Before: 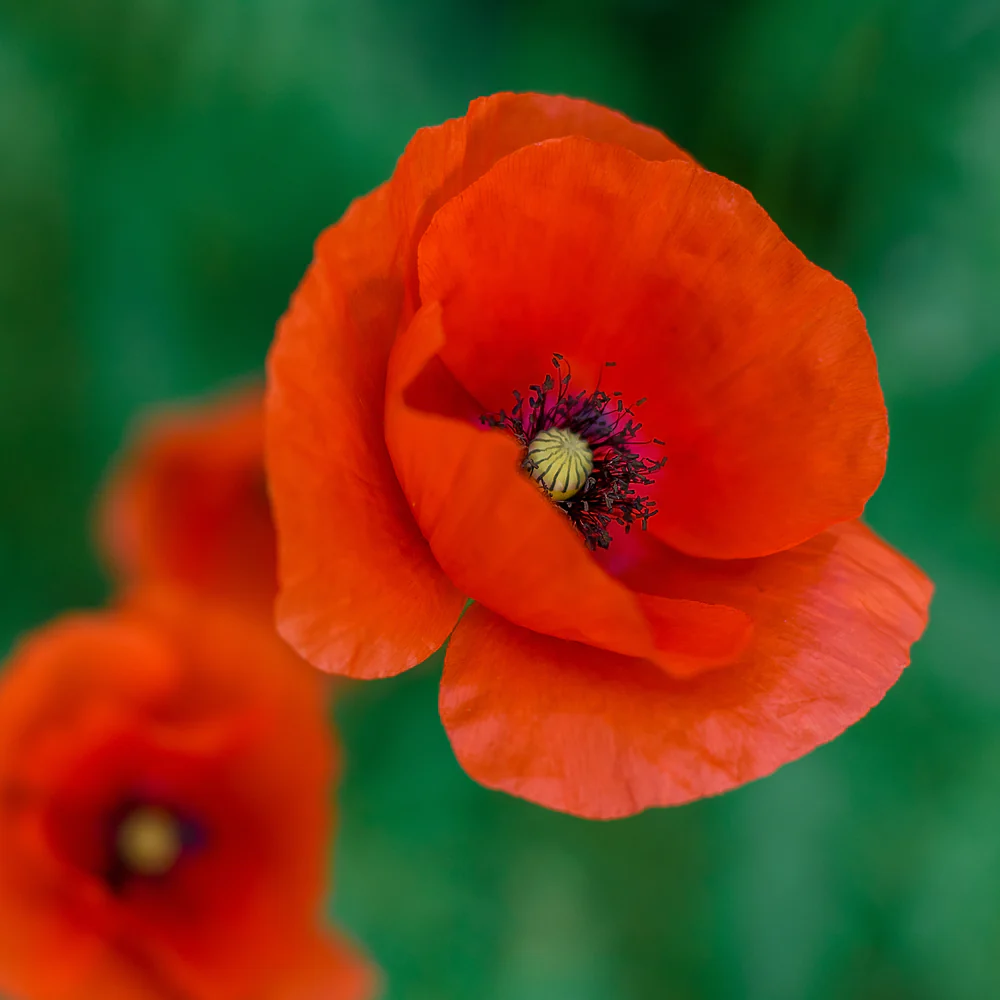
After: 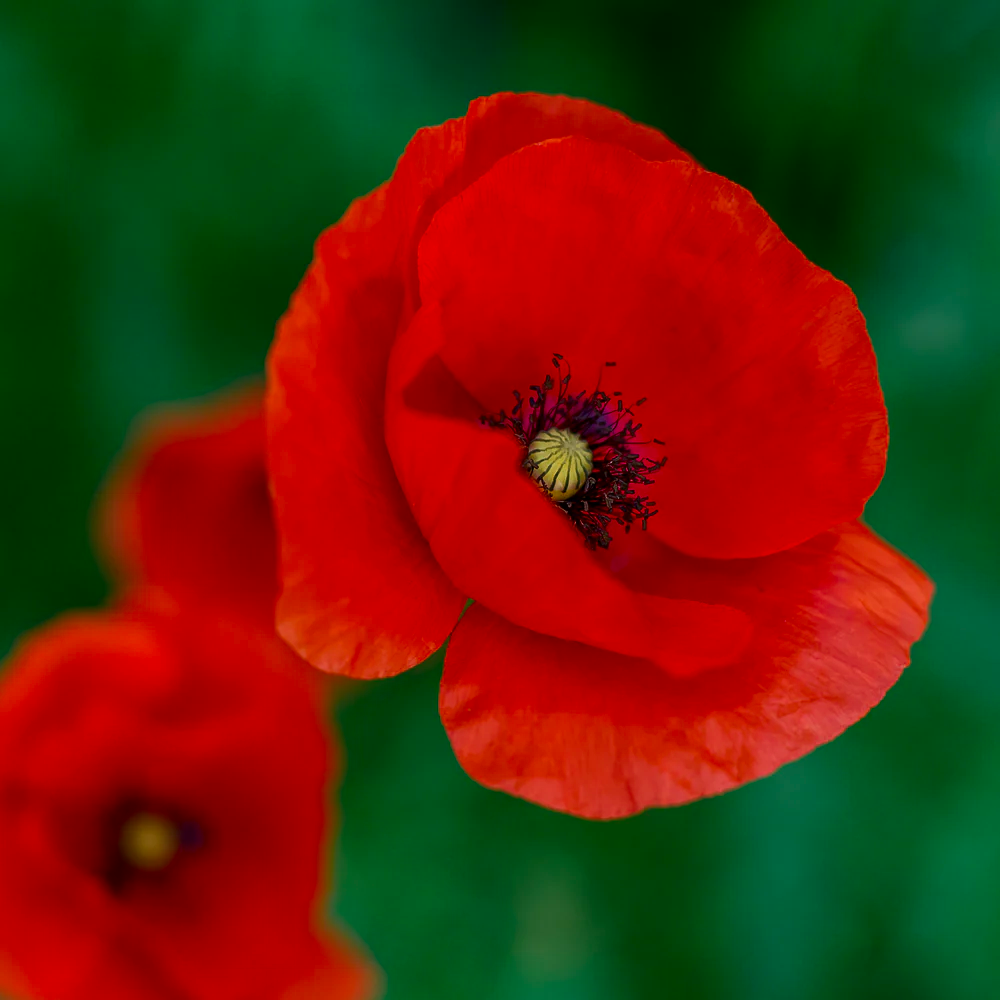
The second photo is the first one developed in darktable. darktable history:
color correction: highlights b* 0.012, saturation 1.07
contrast brightness saturation: contrast 0.069, brightness -0.134, saturation 0.05
